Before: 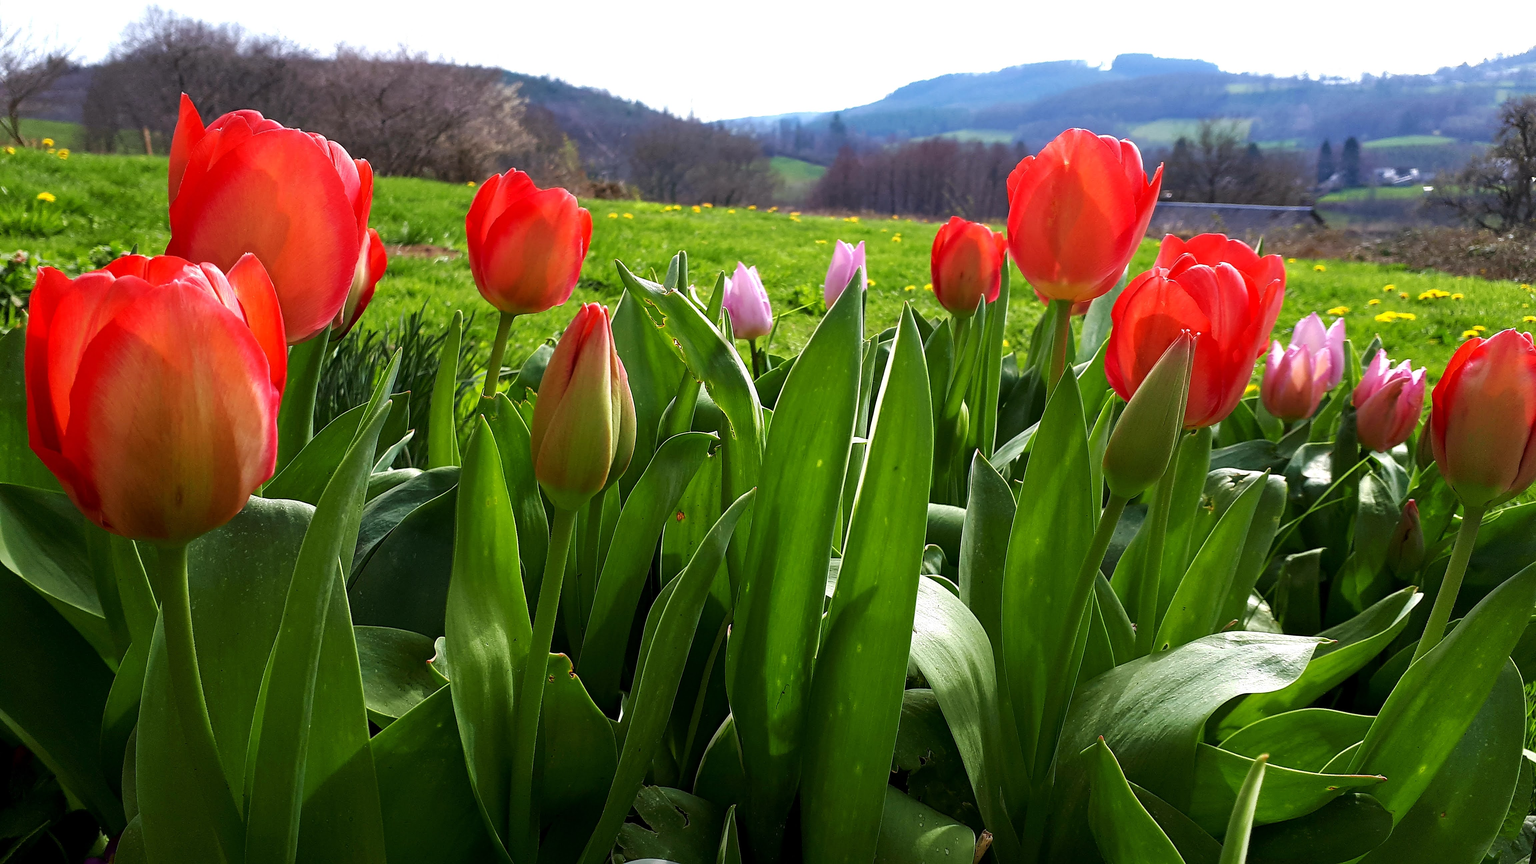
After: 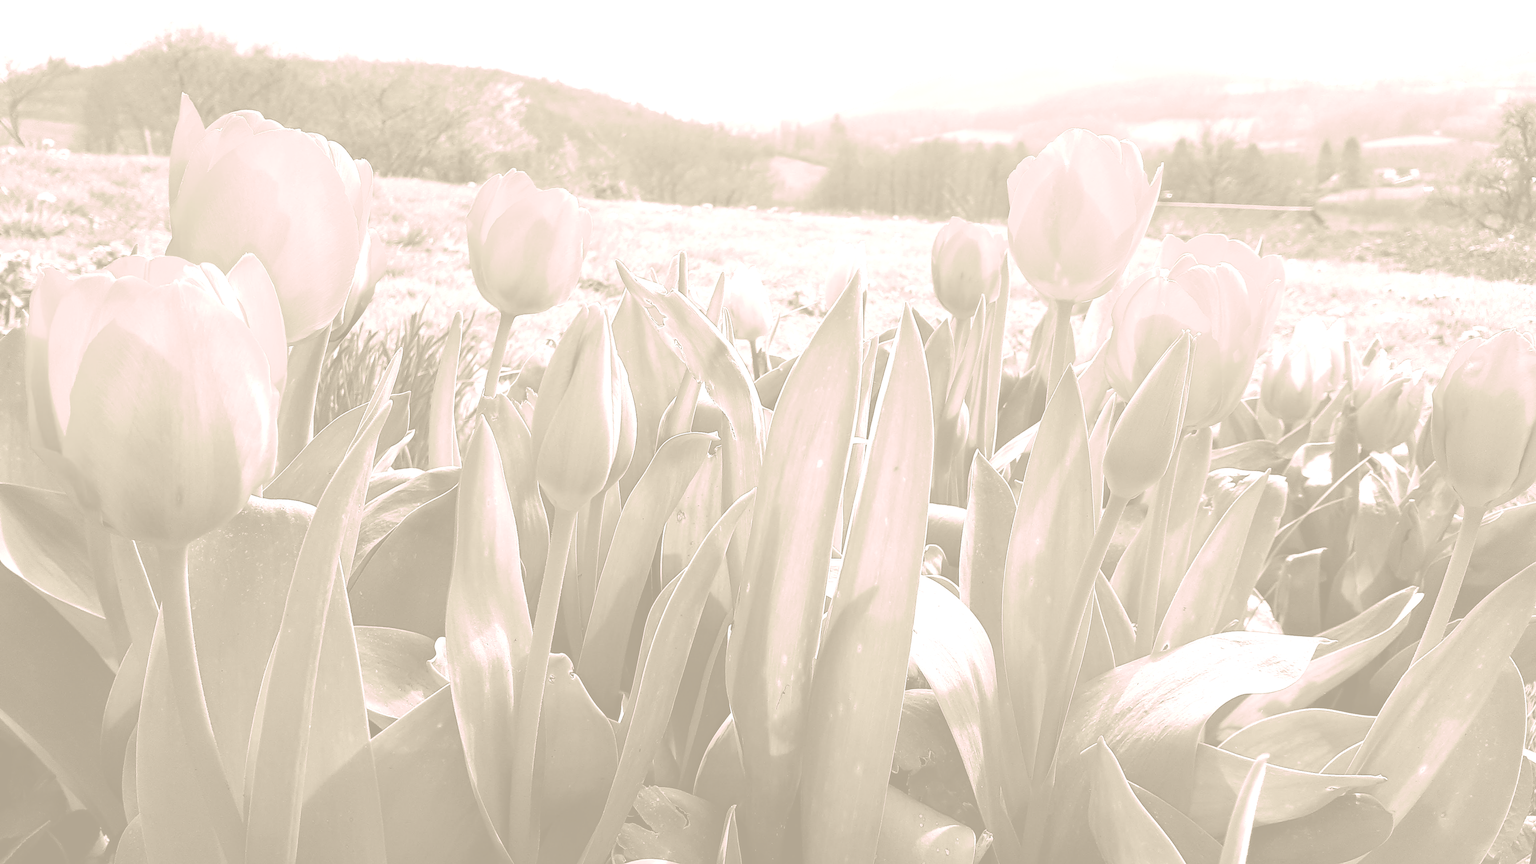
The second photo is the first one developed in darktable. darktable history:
colorize: hue 36°, saturation 71%, lightness 80.79%
split-toning: highlights › hue 298.8°, highlights › saturation 0.73, compress 41.76%
